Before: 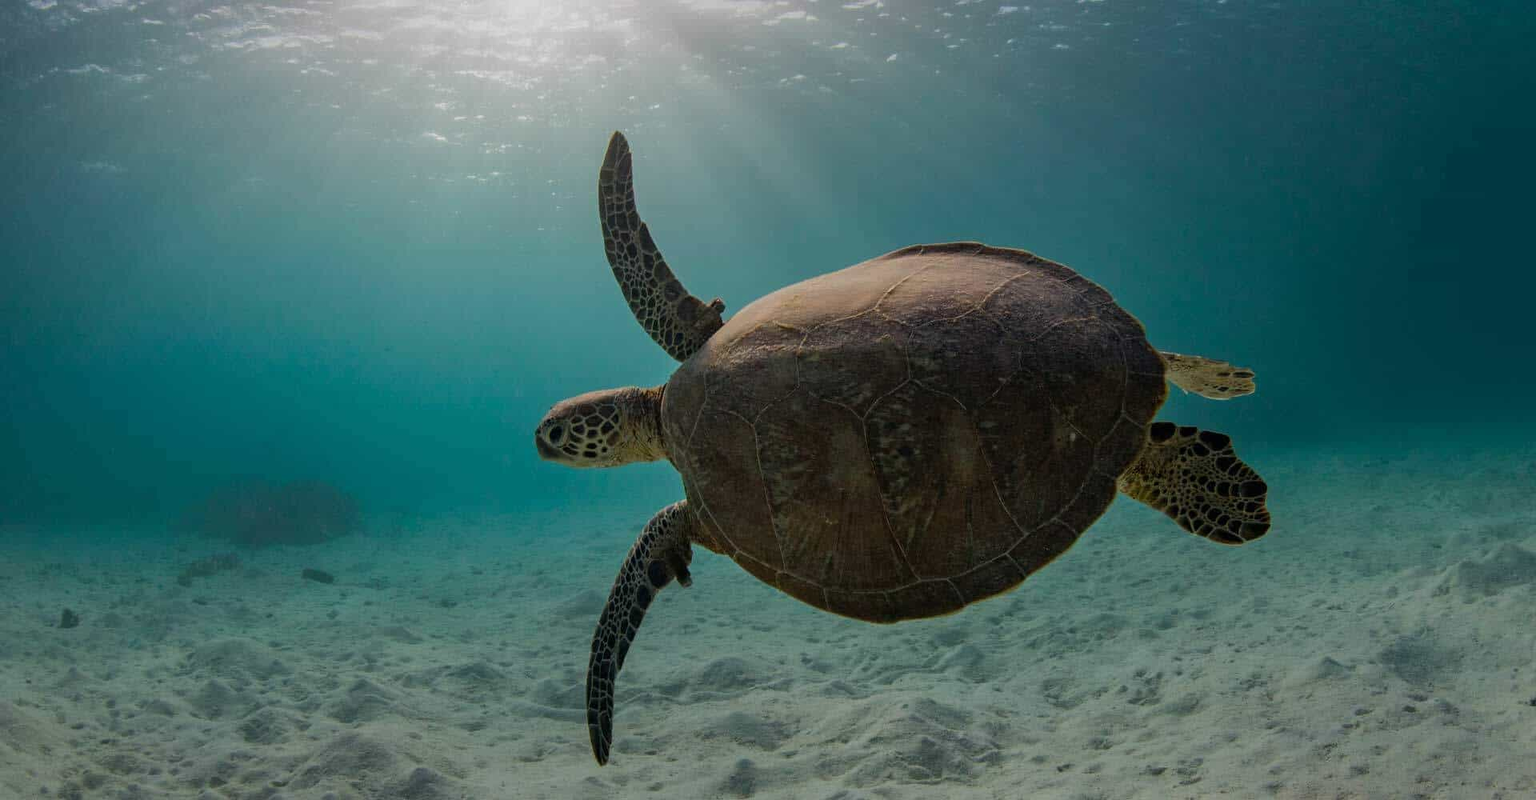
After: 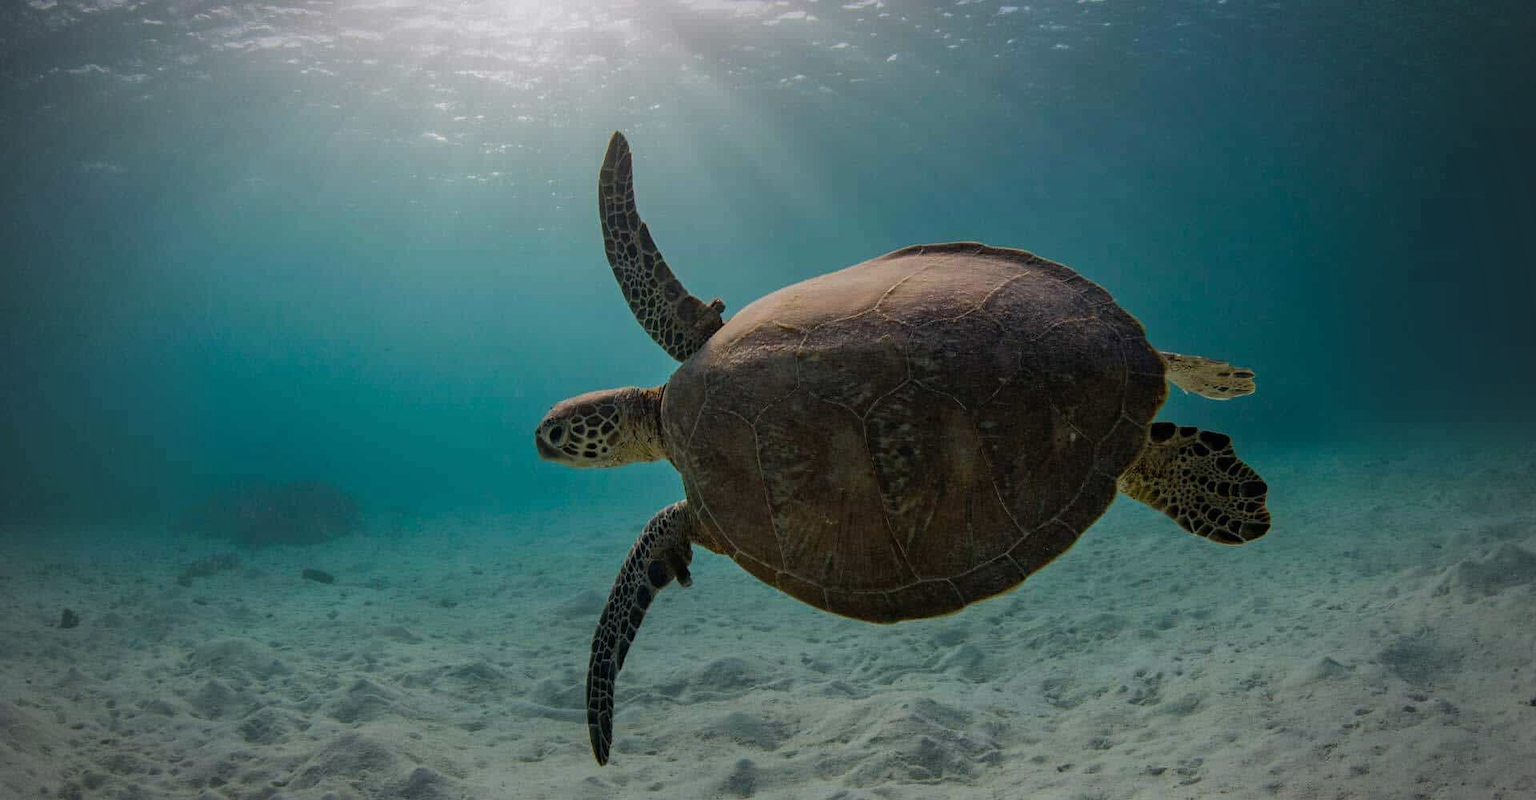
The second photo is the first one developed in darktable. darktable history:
vignetting: fall-off start 71.74%
white balance: red 1.004, blue 1.024
exposure: compensate highlight preservation false
